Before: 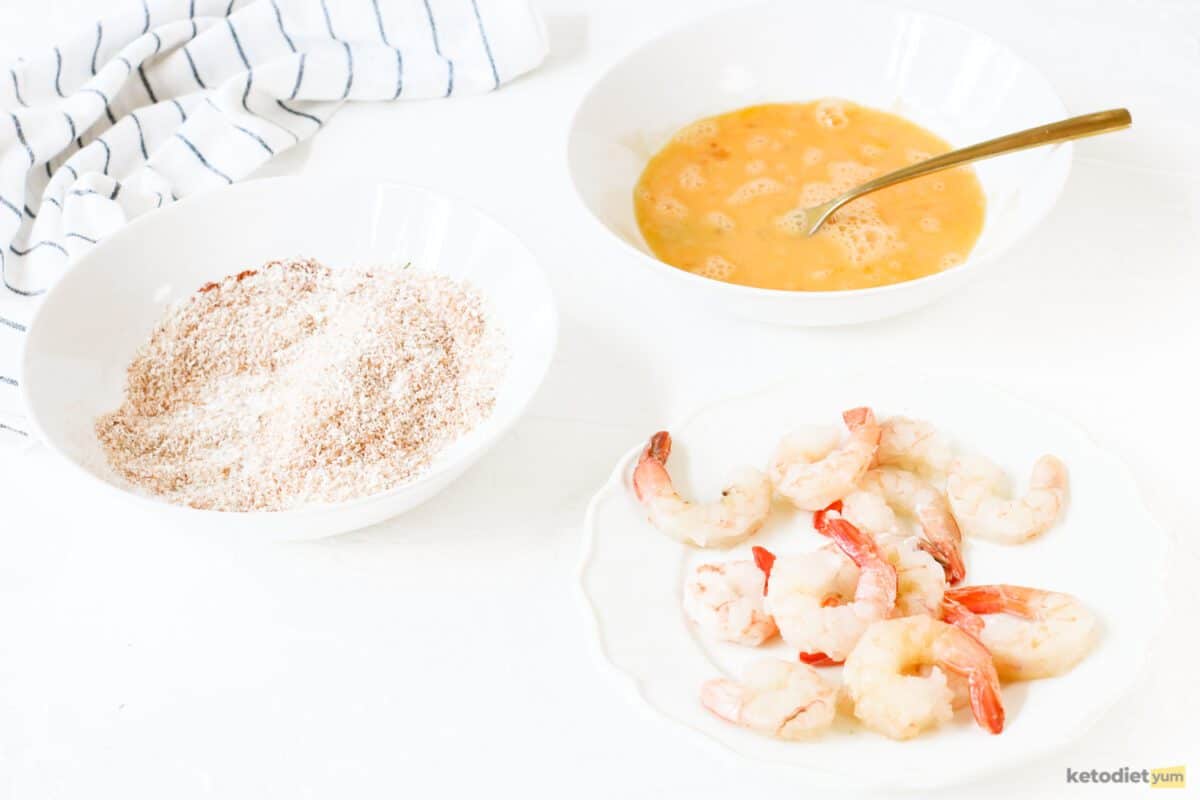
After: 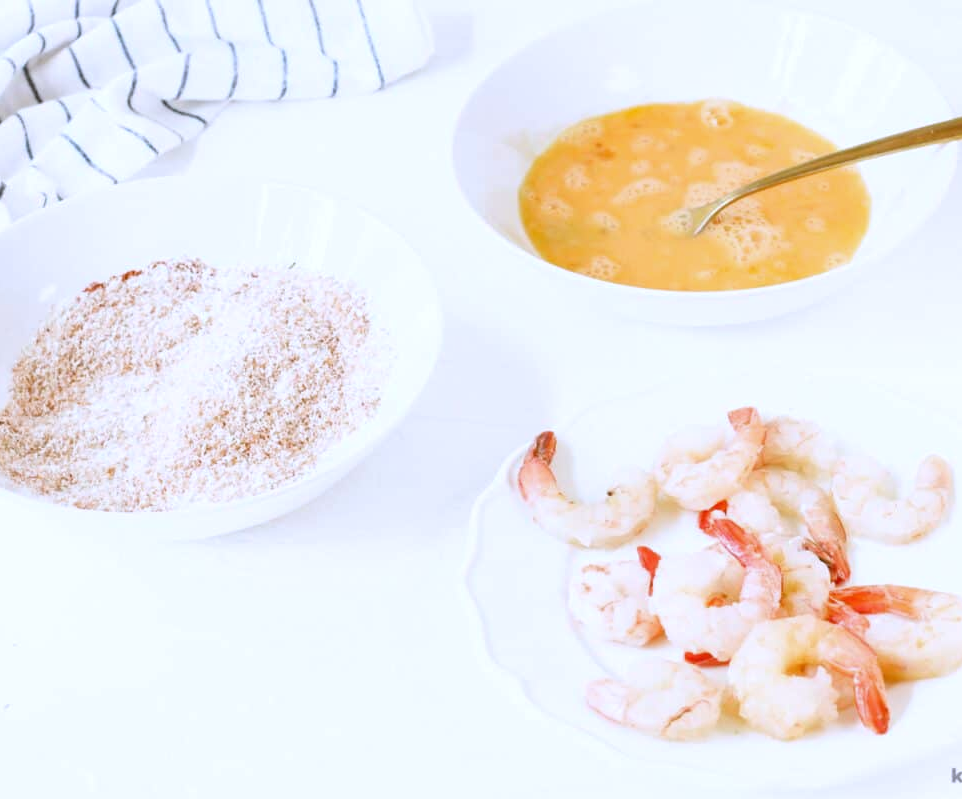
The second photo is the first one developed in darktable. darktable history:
crop and rotate: left 9.597%, right 10.195%
white balance: red 0.967, blue 1.119, emerald 0.756
